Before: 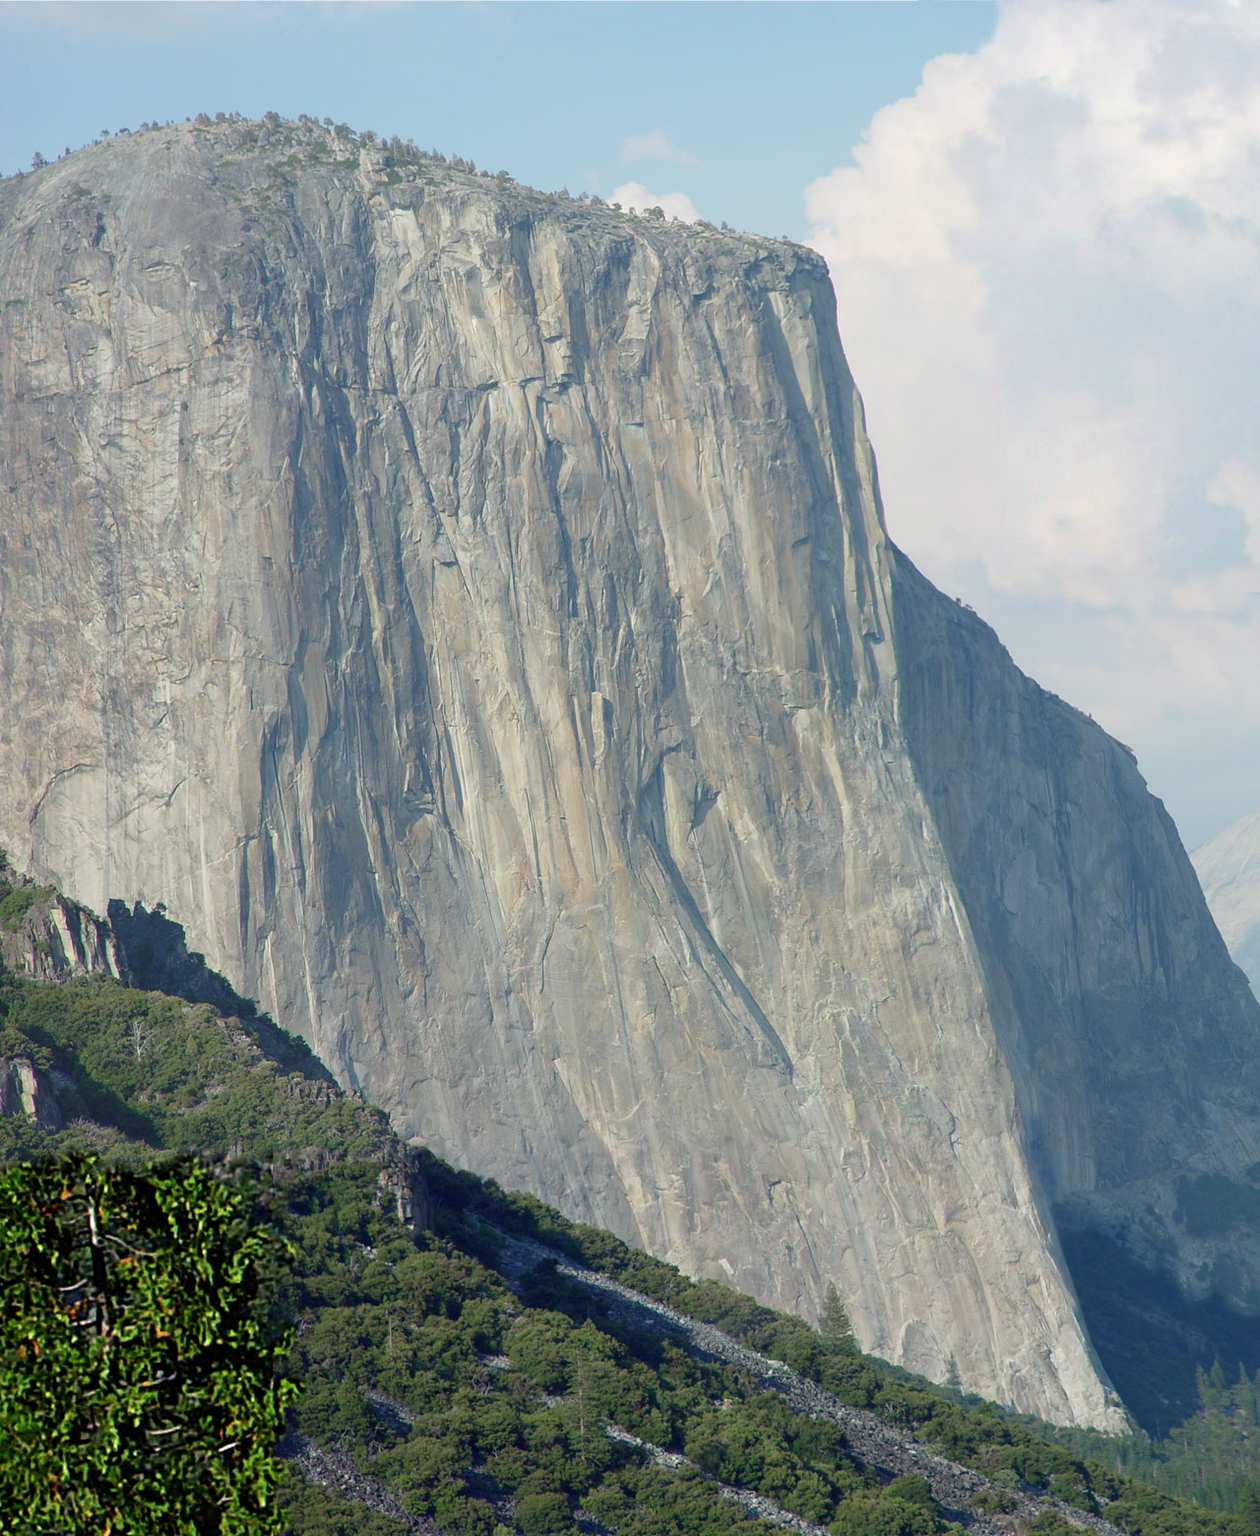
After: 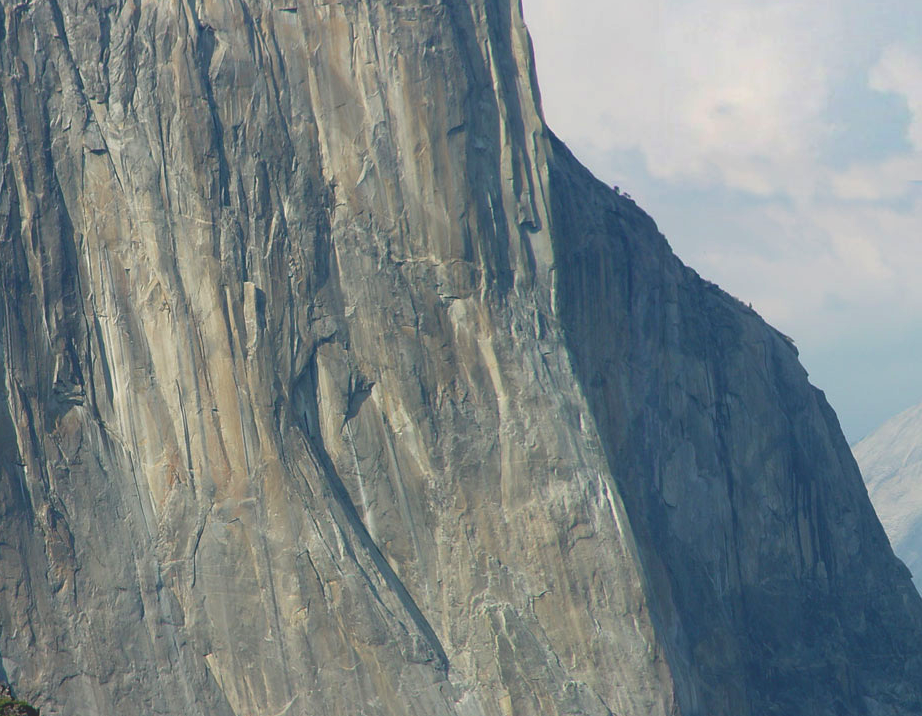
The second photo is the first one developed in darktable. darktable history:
base curve: curves: ch0 [(0, 0.02) (0.083, 0.036) (1, 1)], preserve colors none
crop and rotate: left 27.938%, top 27.046%, bottom 27.046%
